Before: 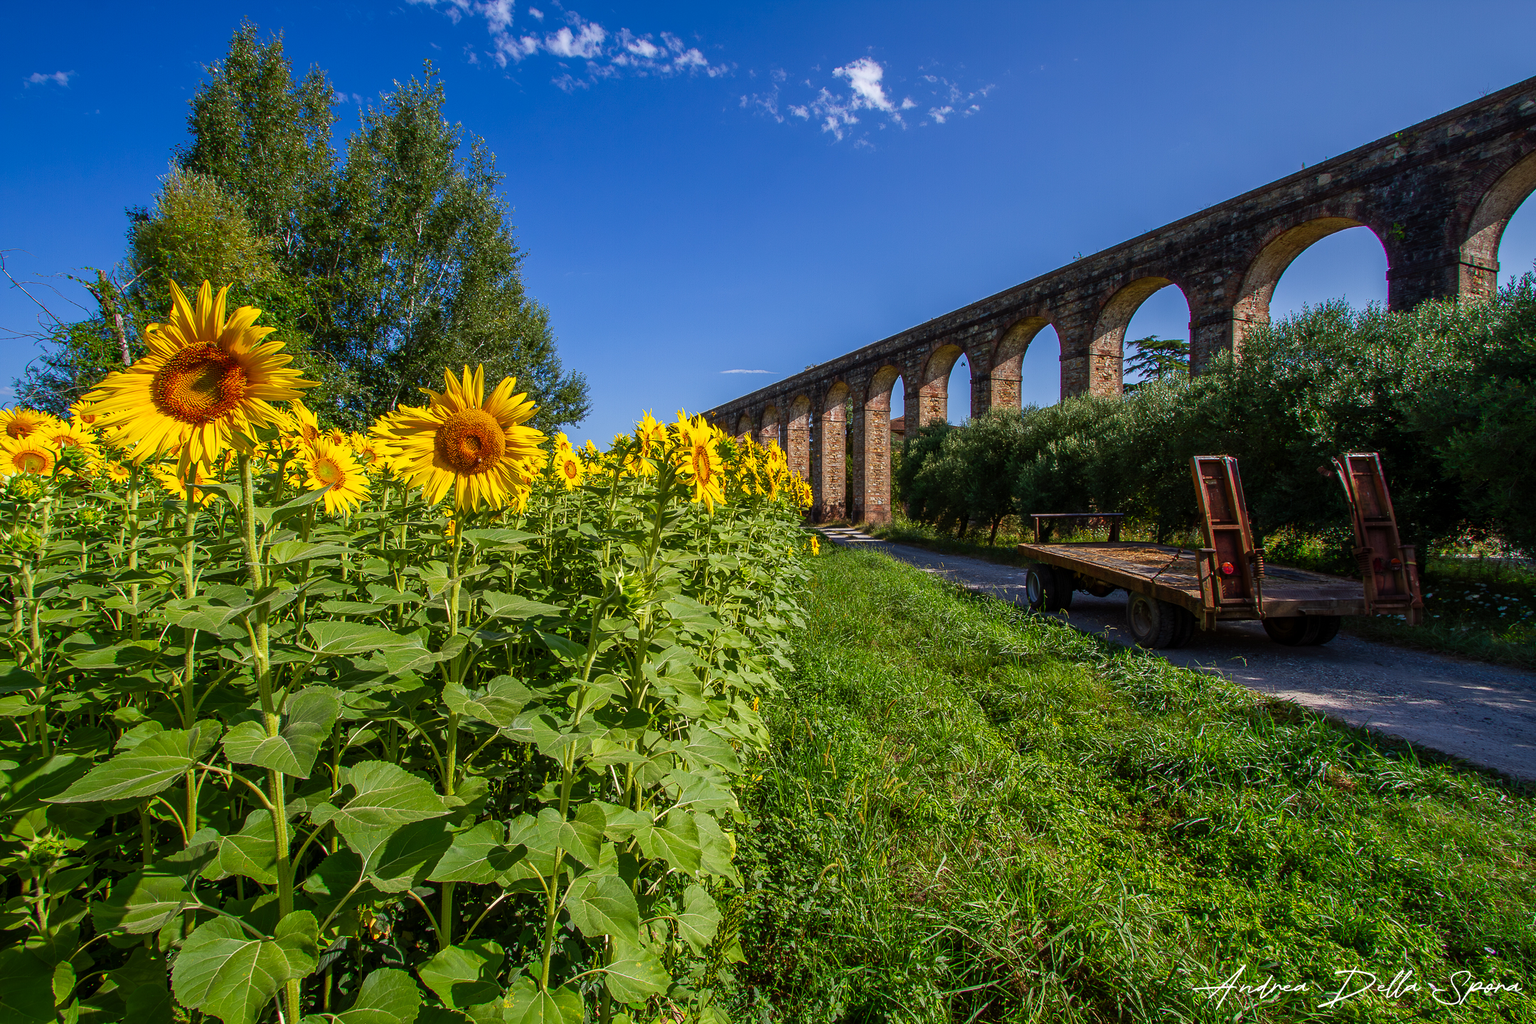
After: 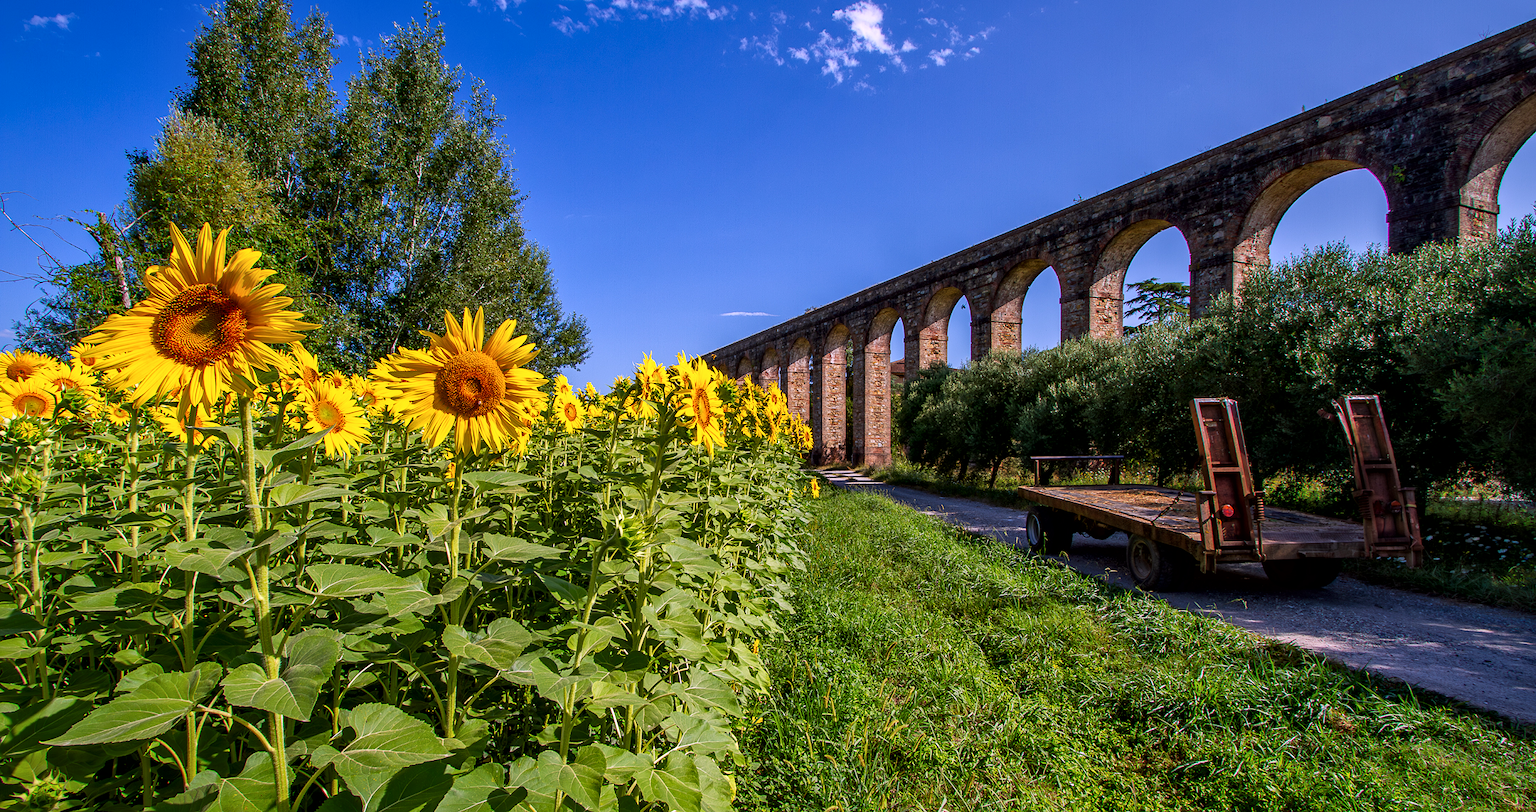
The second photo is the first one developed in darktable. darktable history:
local contrast: mode bilateral grid, contrast 20, coarseness 50, detail 150%, midtone range 0.2
white balance: red 1.066, blue 1.119
crop and rotate: top 5.667%, bottom 14.937%
